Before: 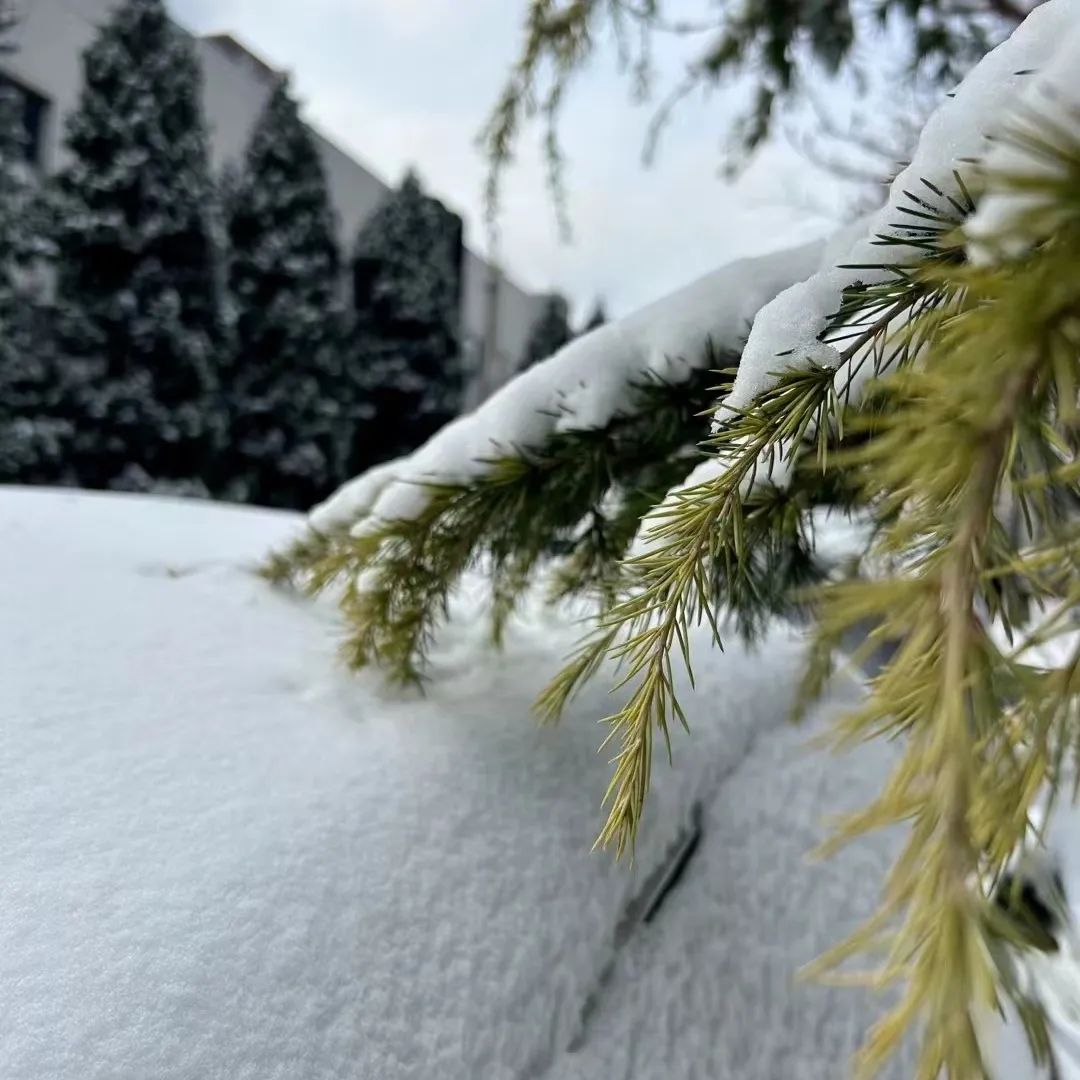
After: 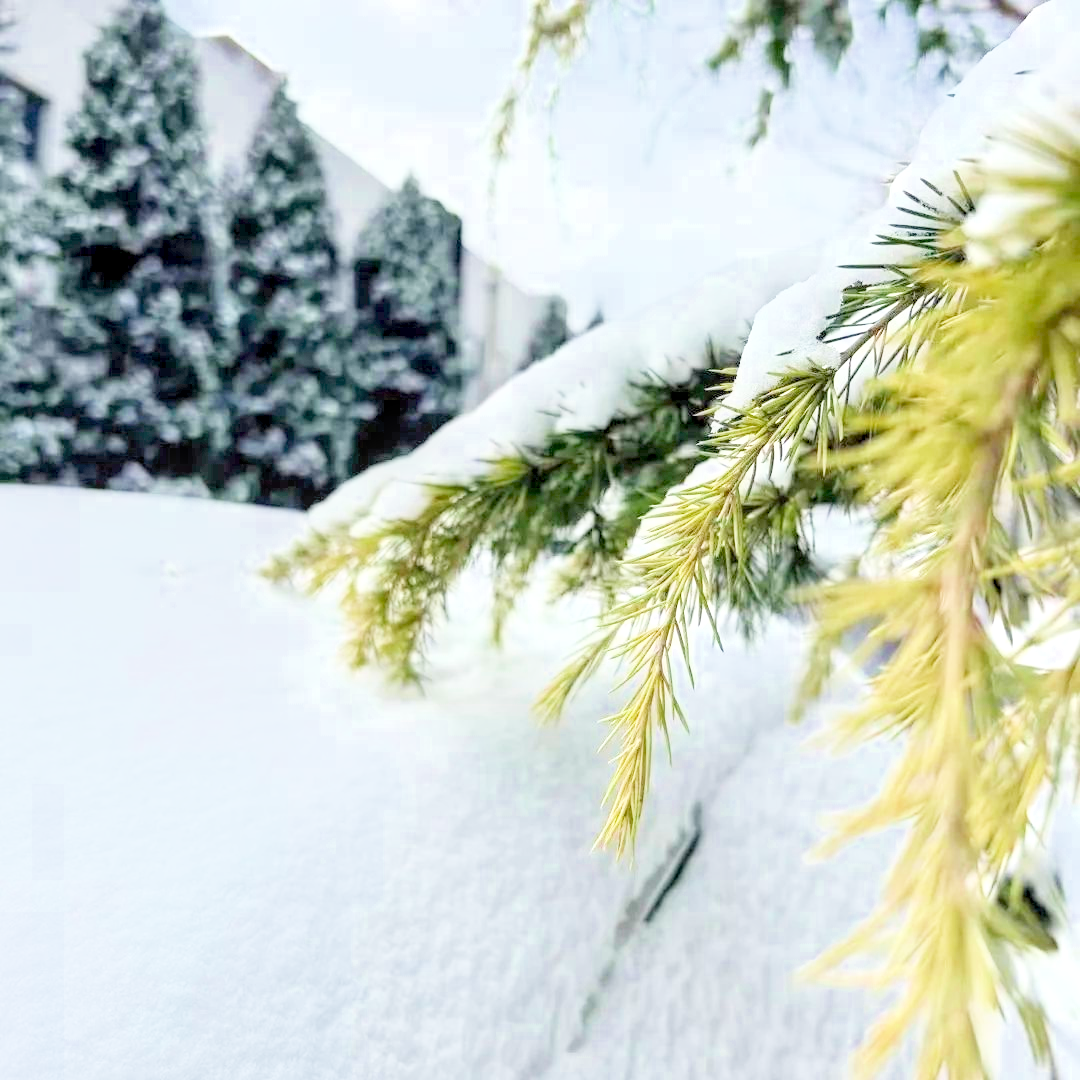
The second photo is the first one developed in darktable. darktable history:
exposure: black level correction 0, exposure 1.2 EV, compensate highlight preservation false
filmic rgb: middle gray luminance 3.44%, black relative exposure -5.92 EV, white relative exposure 6.33 EV, threshold 6 EV, dynamic range scaling 22.4%, target black luminance 0%, hardness 2.33, latitude 45.85%, contrast 0.78, highlights saturation mix 100%, shadows ↔ highlights balance 0.033%, add noise in highlights 0, preserve chrominance max RGB, color science v3 (2019), use custom middle-gray values true, iterations of high-quality reconstruction 0, contrast in highlights soft, enable highlight reconstruction true
local contrast: detail 130%
